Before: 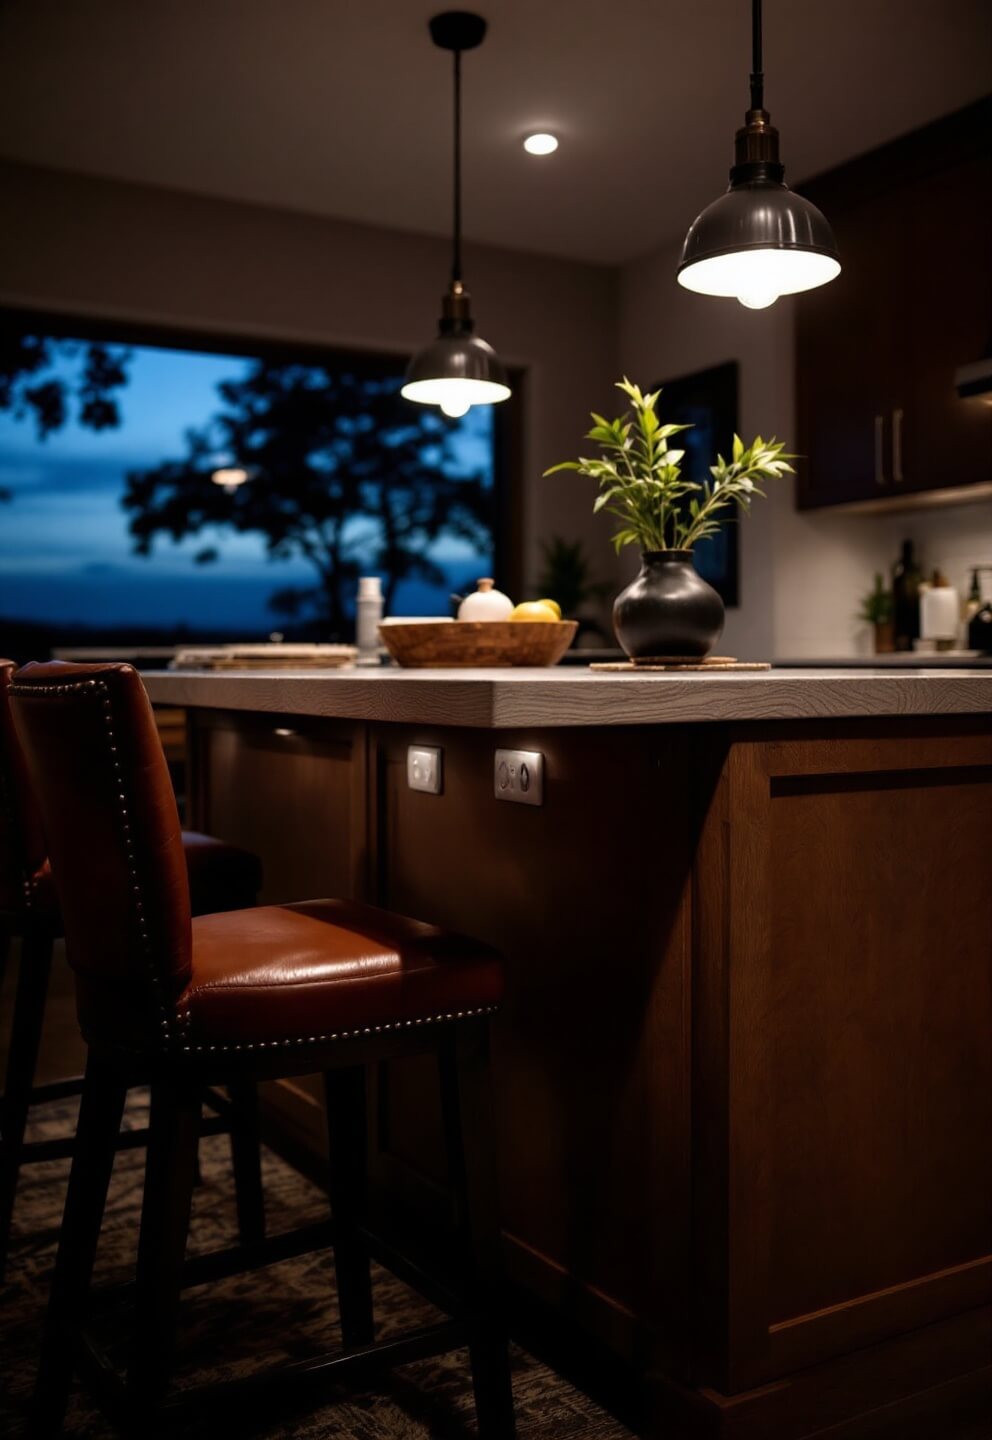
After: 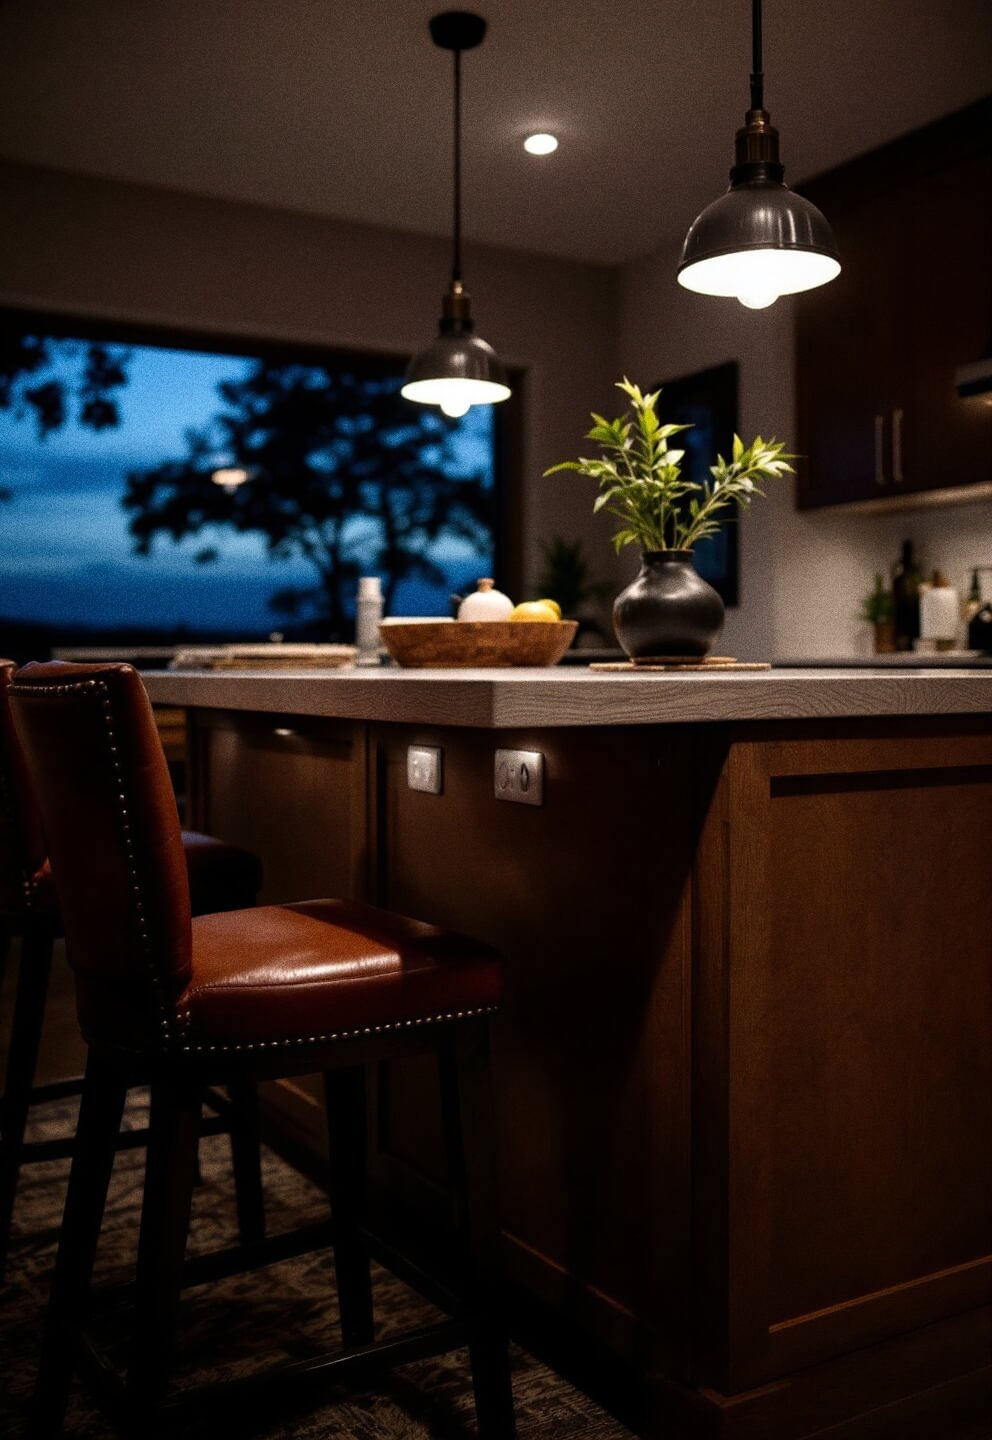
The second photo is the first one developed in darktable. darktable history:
grain: coarseness 9.61 ISO, strength 35.62%
tone equalizer: on, module defaults
